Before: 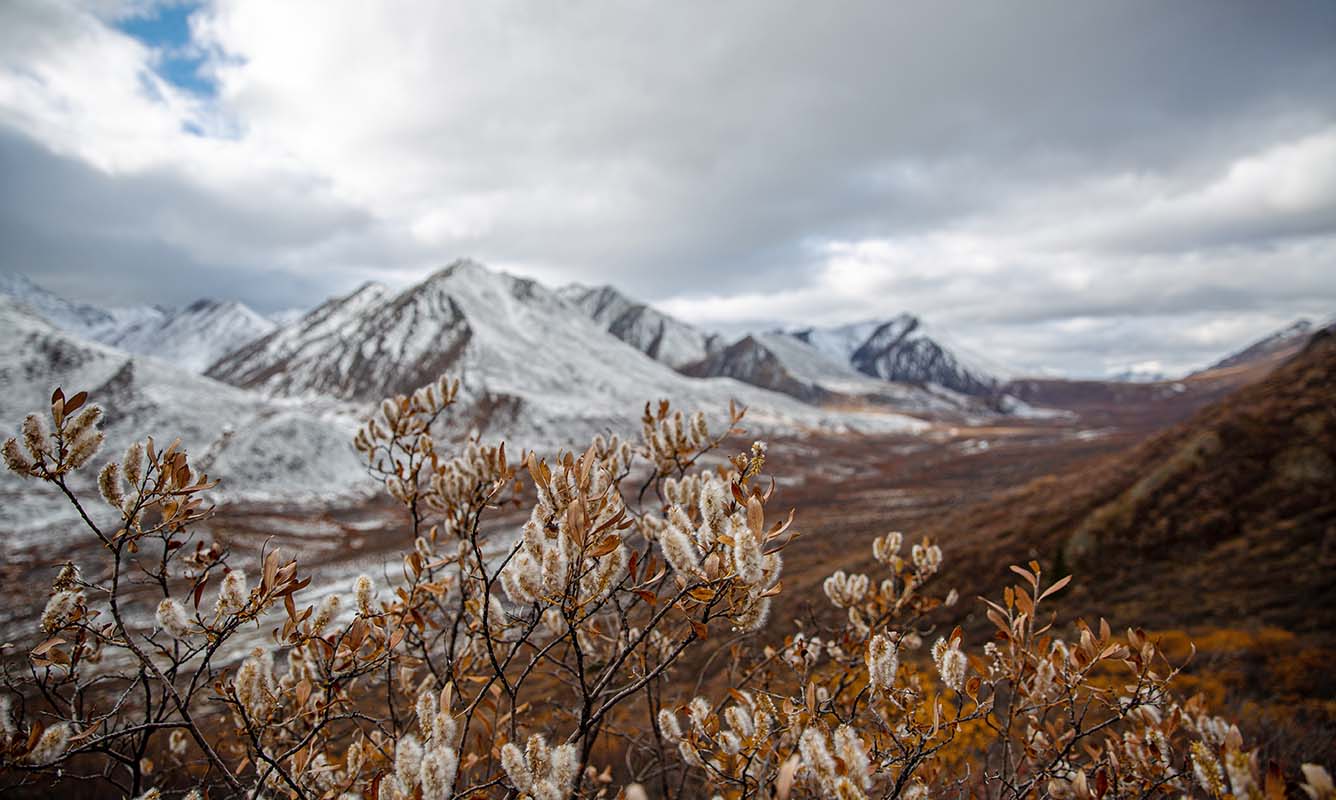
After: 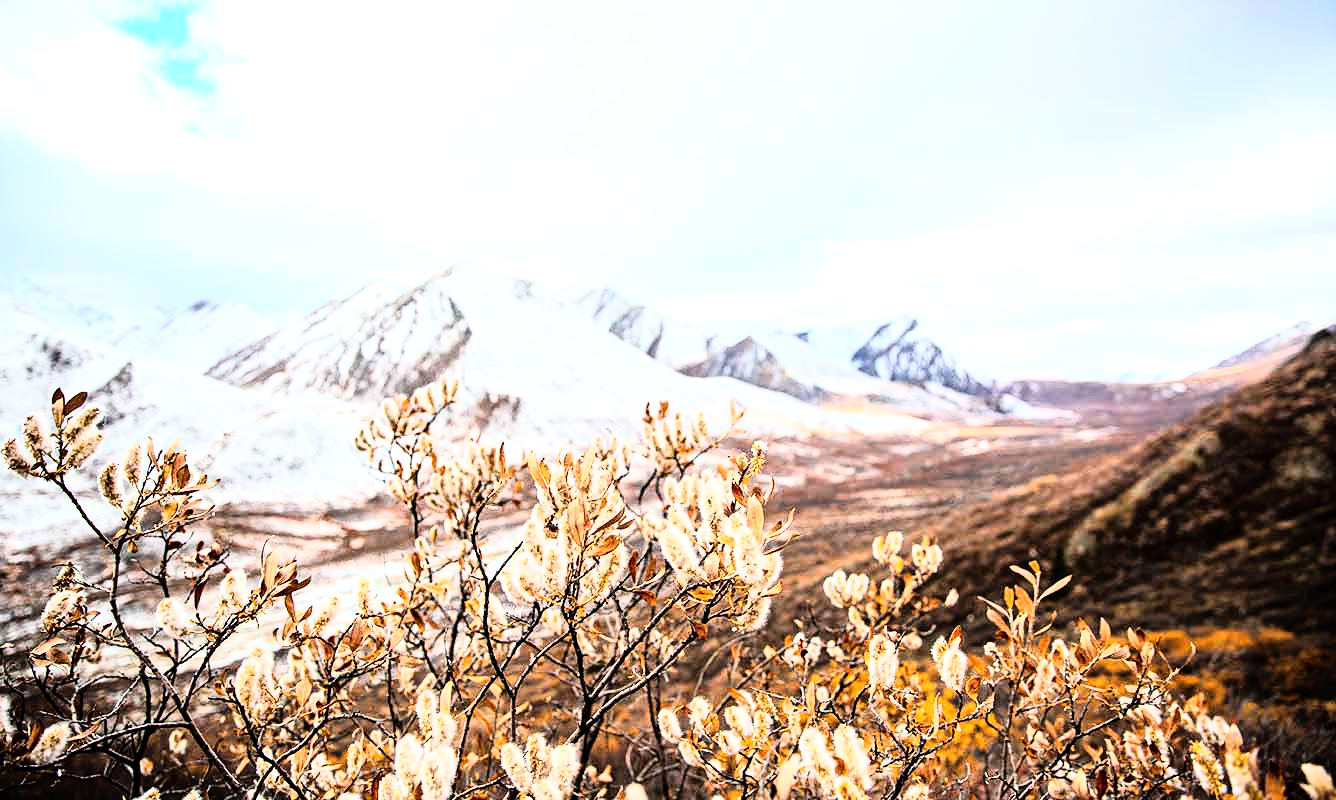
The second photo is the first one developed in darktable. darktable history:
rgb curve: curves: ch0 [(0, 0) (0.21, 0.15) (0.24, 0.21) (0.5, 0.75) (0.75, 0.96) (0.89, 0.99) (1, 1)]; ch1 [(0, 0.02) (0.21, 0.13) (0.25, 0.2) (0.5, 0.67) (0.75, 0.9) (0.89, 0.97) (1, 1)]; ch2 [(0, 0.02) (0.21, 0.13) (0.25, 0.2) (0.5, 0.67) (0.75, 0.9) (0.89, 0.97) (1, 1)], compensate middle gray true
exposure: exposure 1 EV, compensate highlight preservation false
